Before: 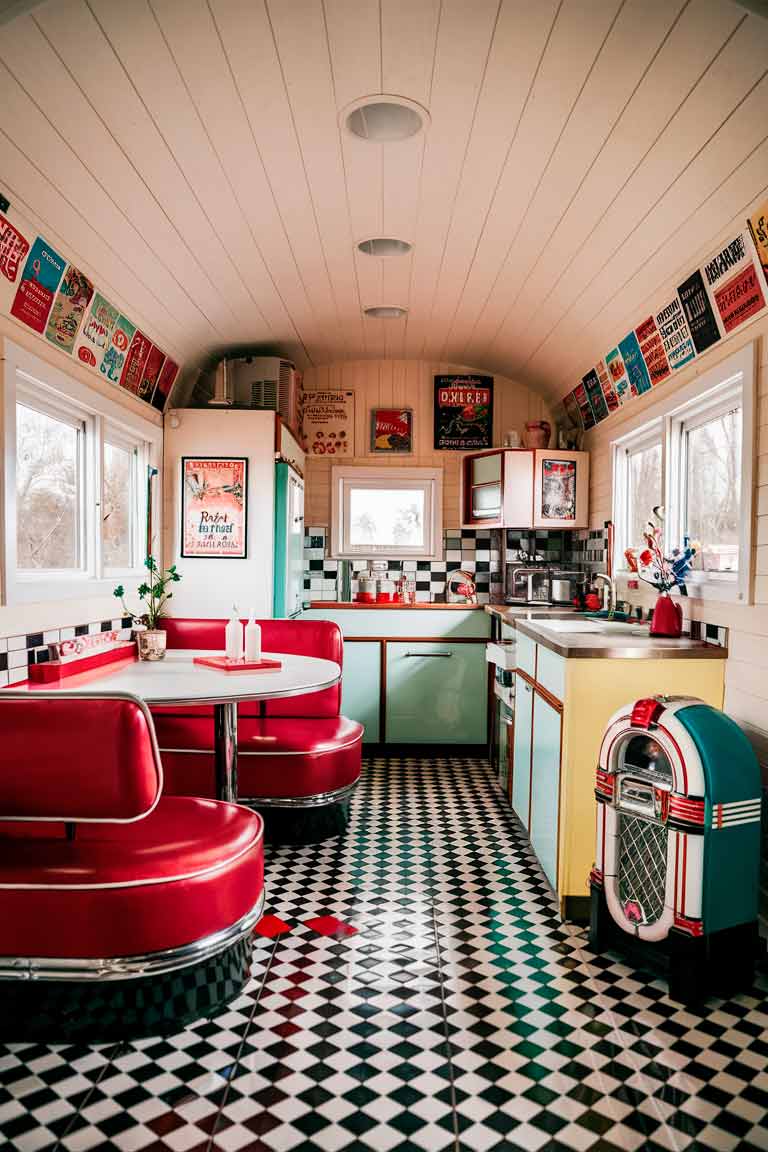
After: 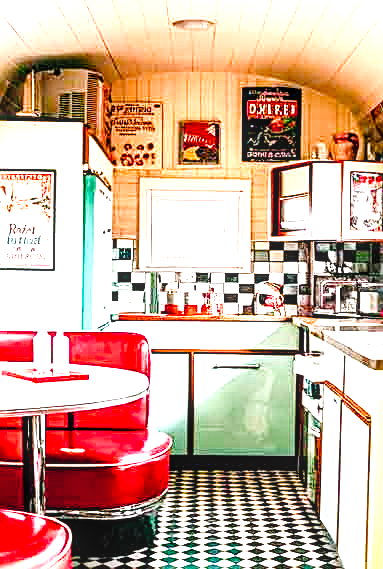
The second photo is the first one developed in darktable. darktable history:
color balance rgb: perceptual saturation grading › global saturation 20%, perceptual saturation grading › highlights -24.87%, perceptual saturation grading › shadows 49.914%, global vibrance 20%
crop: left 25.127%, top 25.057%, right 24.936%, bottom 25.479%
local contrast: detail 130%
tone curve: curves: ch0 [(0, 0) (0.004, 0.001) (0.133, 0.112) (0.325, 0.362) (0.832, 0.893) (1, 1)], preserve colors none
sharpen: radius 2.548, amount 0.646
exposure: black level correction 0, exposure 1.2 EV, compensate highlight preservation false
shadows and highlights: radius 110.92, shadows 51.01, white point adjustment 9.07, highlights -5.09, highlights color adjustment 40.54%, soften with gaussian
